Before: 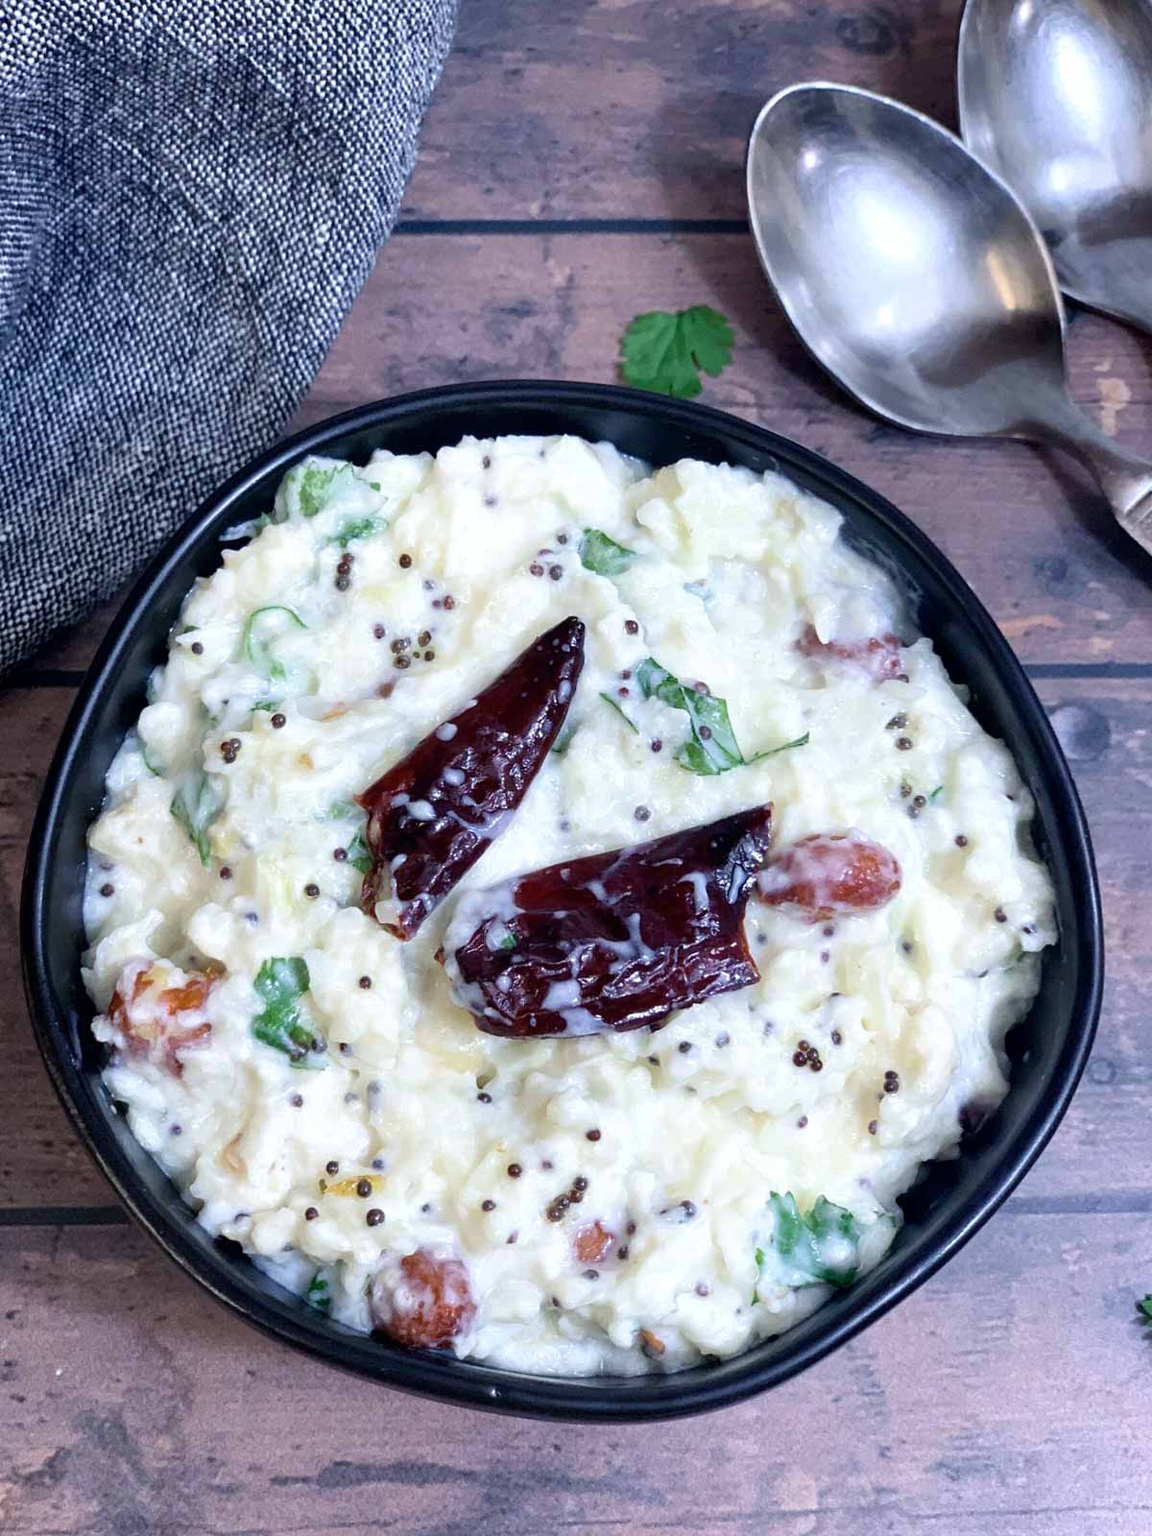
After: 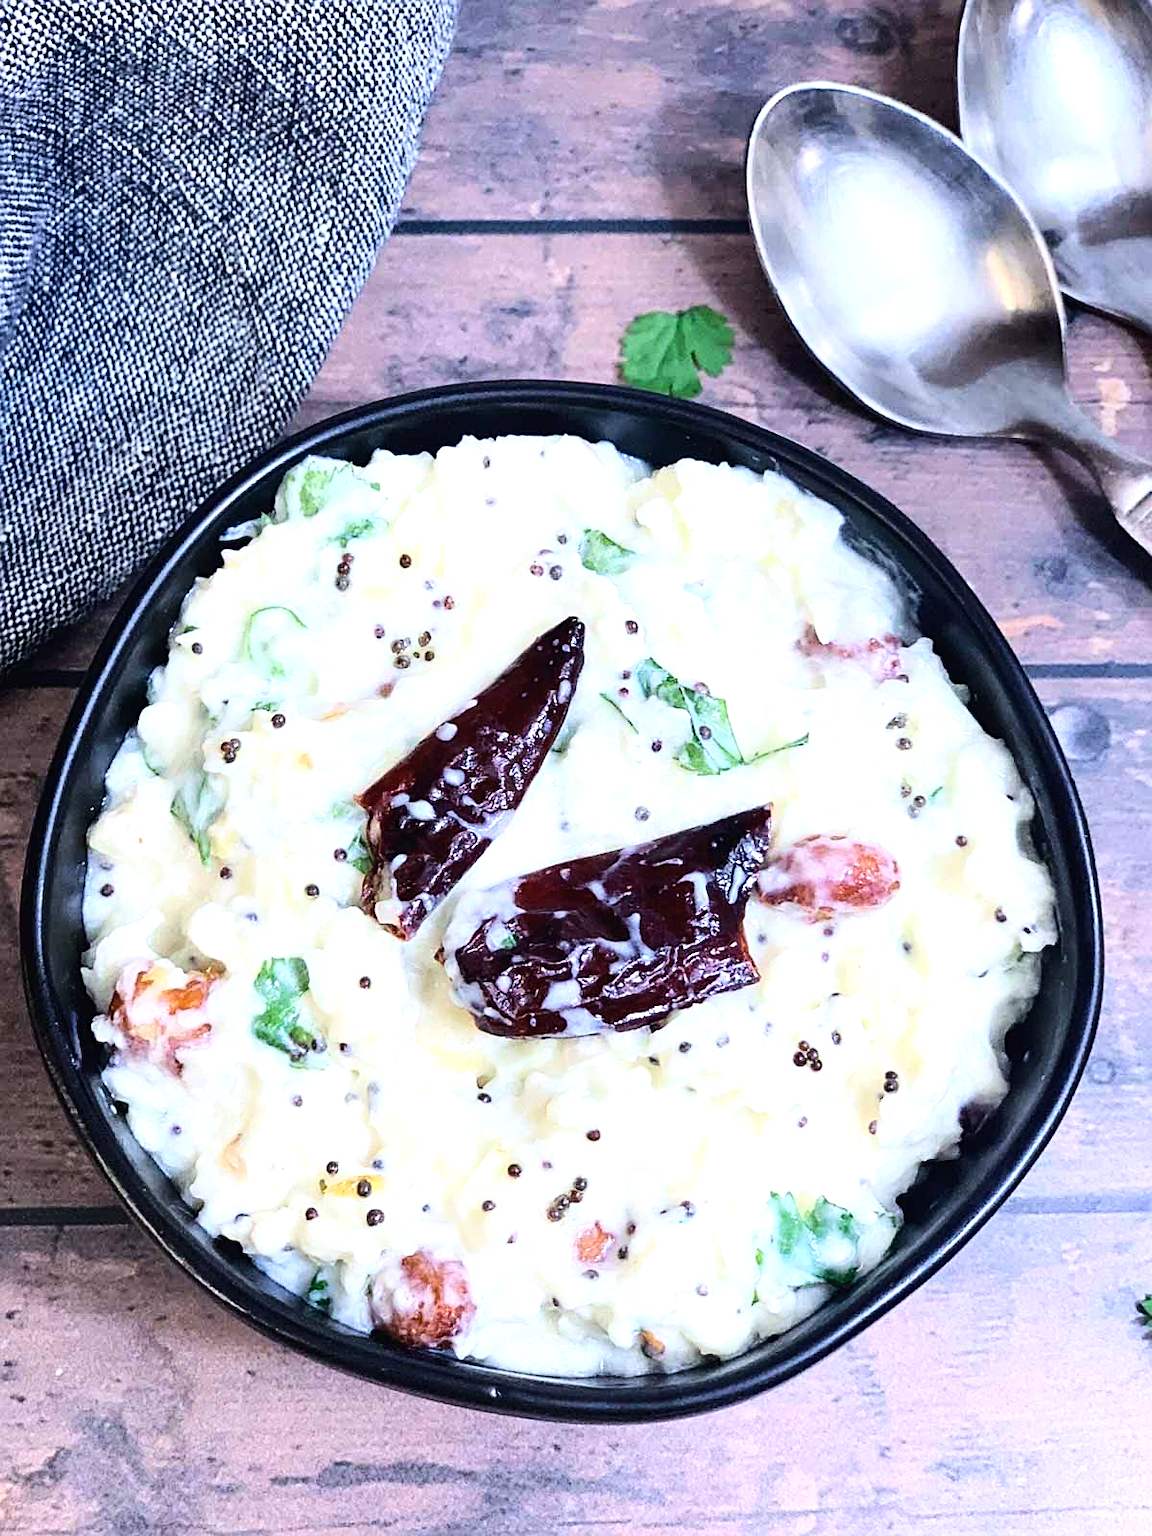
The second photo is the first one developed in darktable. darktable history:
sharpen: on, module defaults
base curve: curves: ch0 [(0, 0) (0.032, 0.025) (0.121, 0.166) (0.206, 0.329) (0.605, 0.79) (1, 1)]
exposure: black level correction -0.002, exposure 0.532 EV, compensate highlight preservation false
